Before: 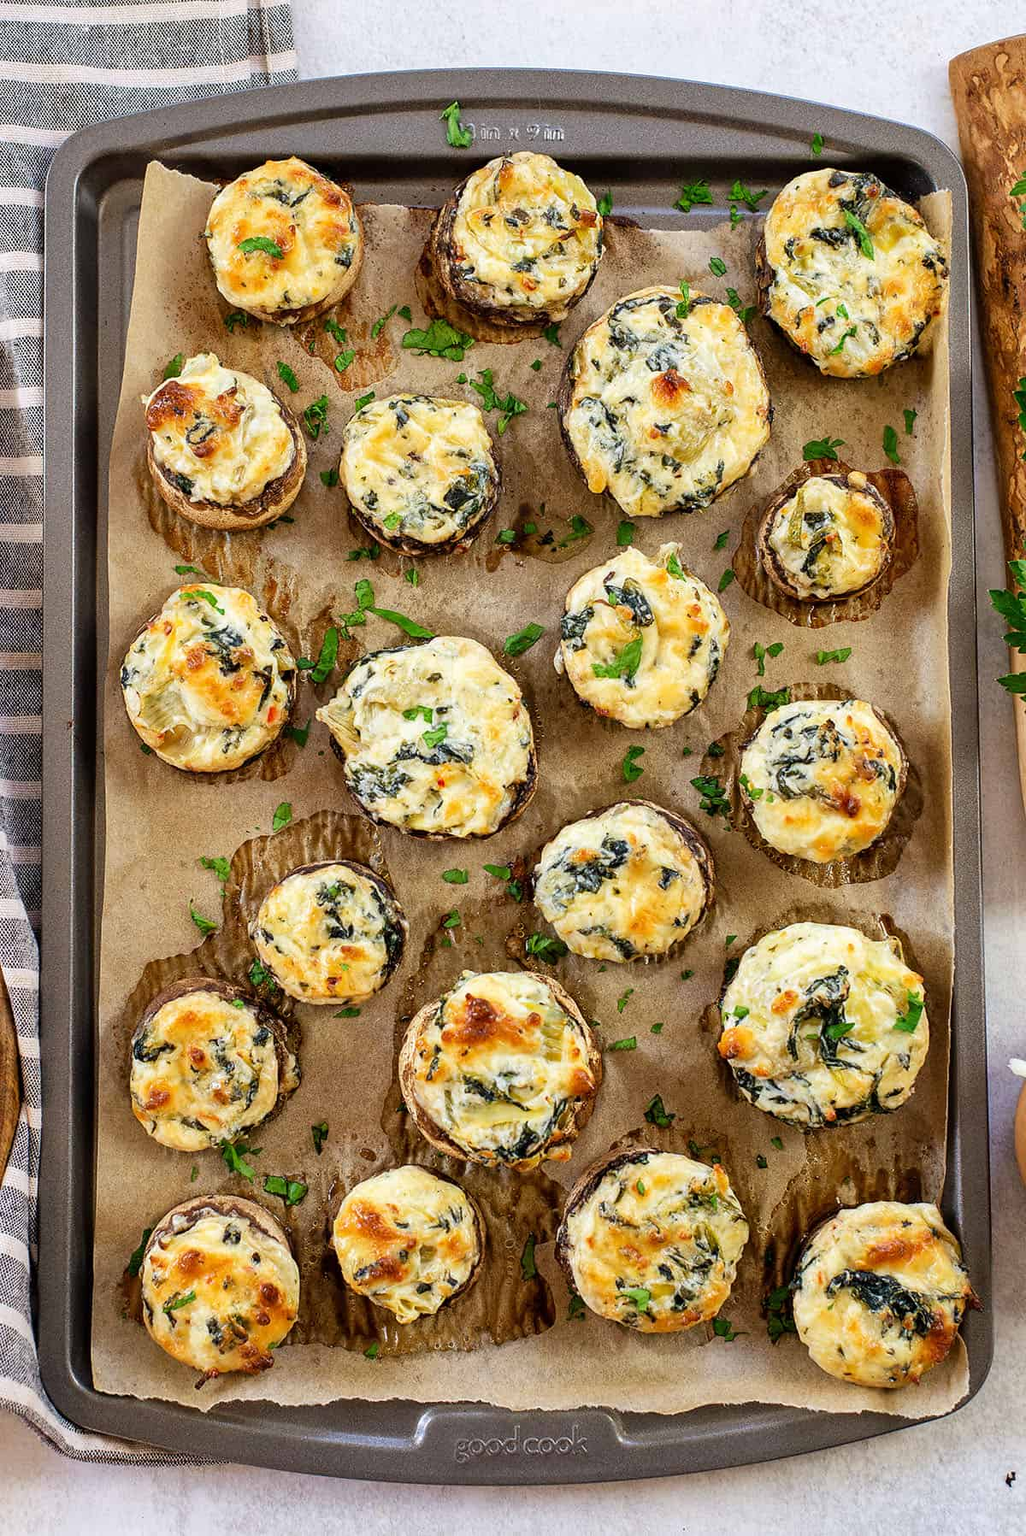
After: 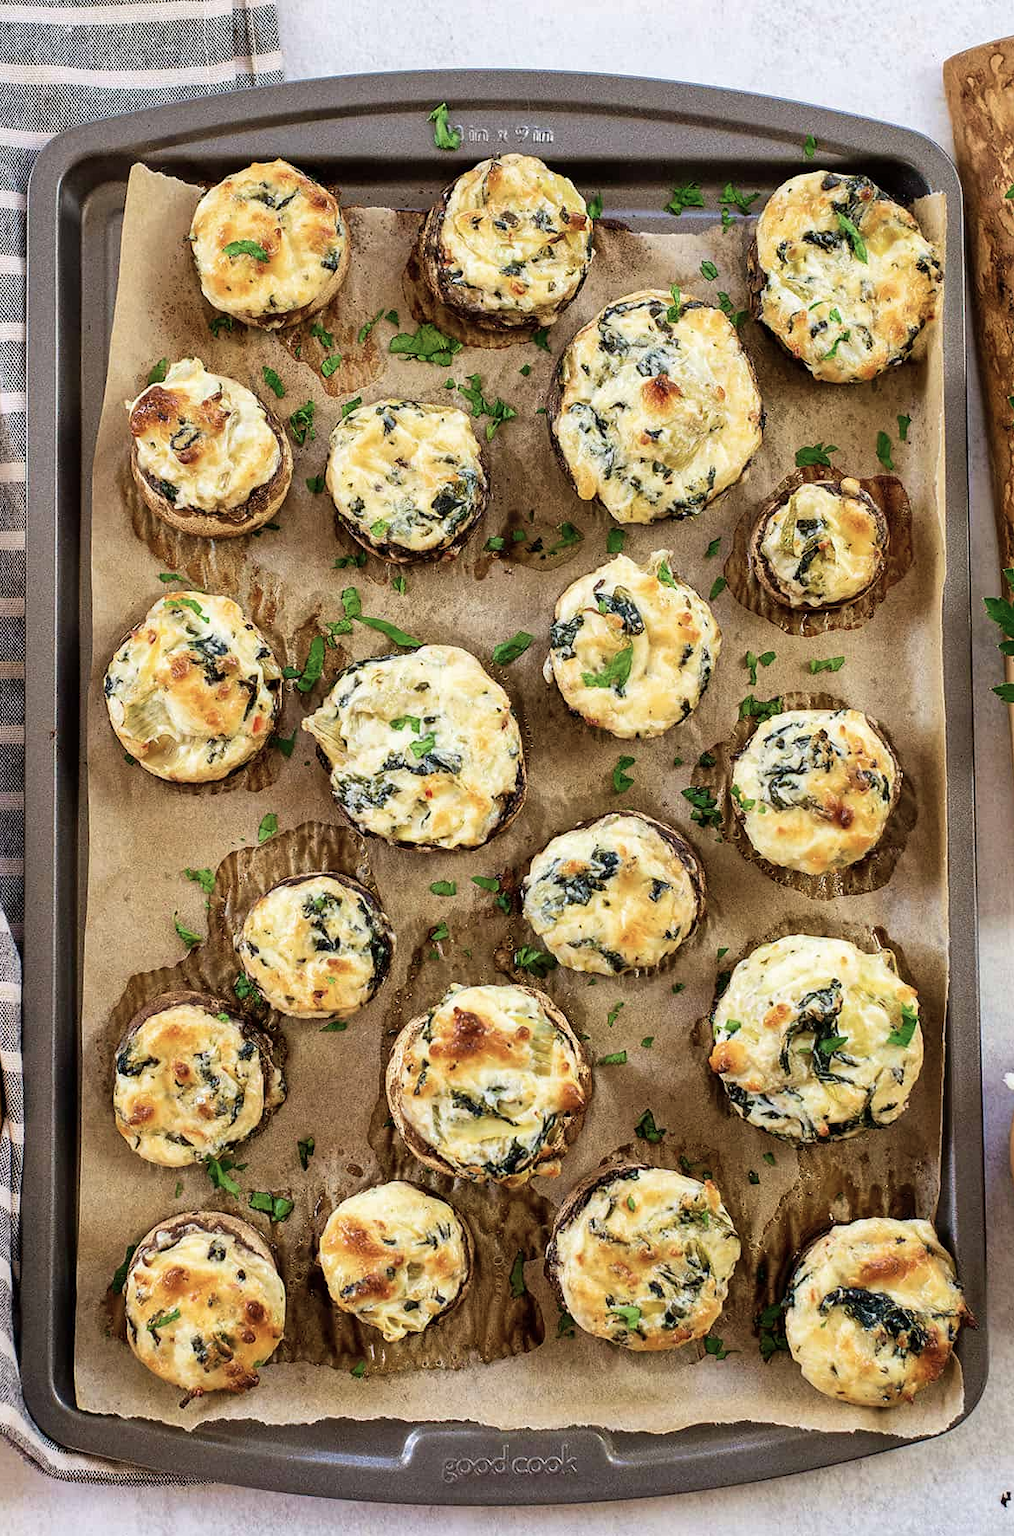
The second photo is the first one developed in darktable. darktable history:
contrast brightness saturation: contrast 0.06, brightness -0.01, saturation -0.23
crop and rotate: left 1.774%, right 0.633%, bottom 1.28%
velvia: on, module defaults
